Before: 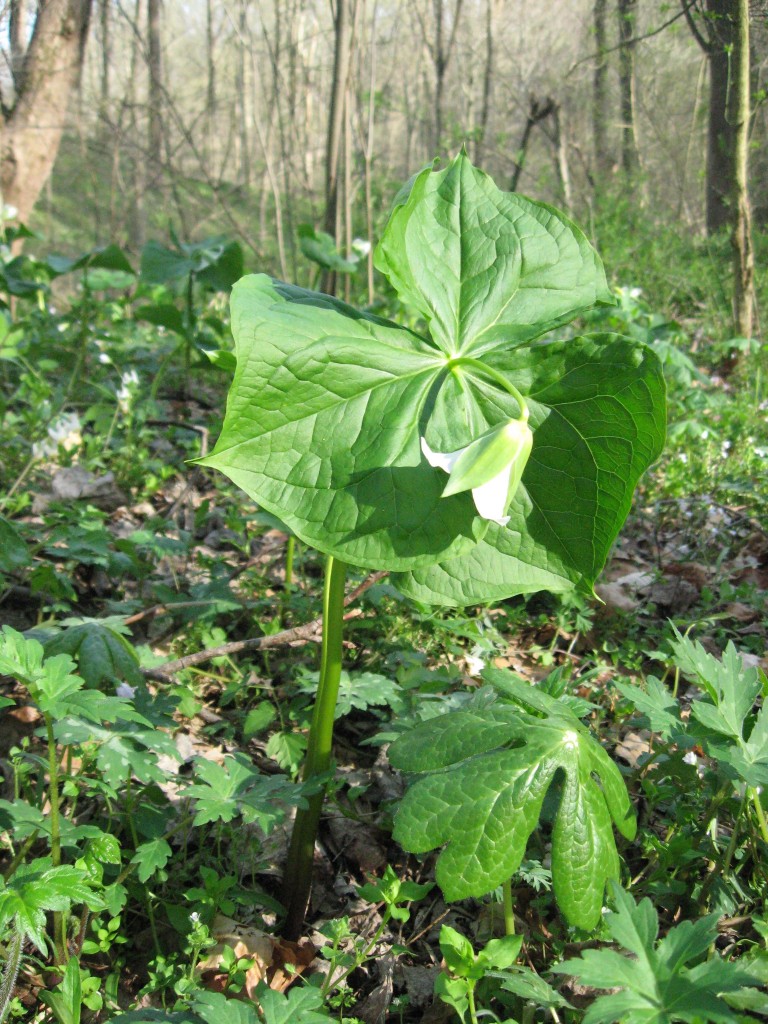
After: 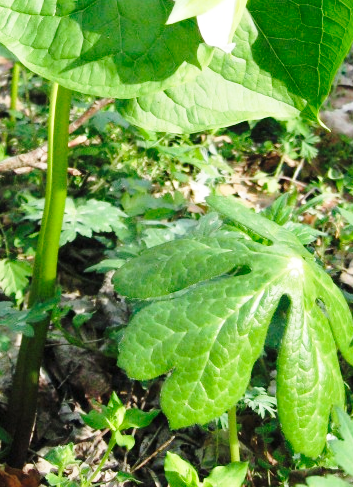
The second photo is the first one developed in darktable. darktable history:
base curve: curves: ch0 [(0, 0) (0.028, 0.03) (0.121, 0.232) (0.46, 0.748) (0.859, 0.968) (1, 1)], preserve colors none
crop: left 35.827%, top 46.275%, right 18.129%, bottom 6.153%
